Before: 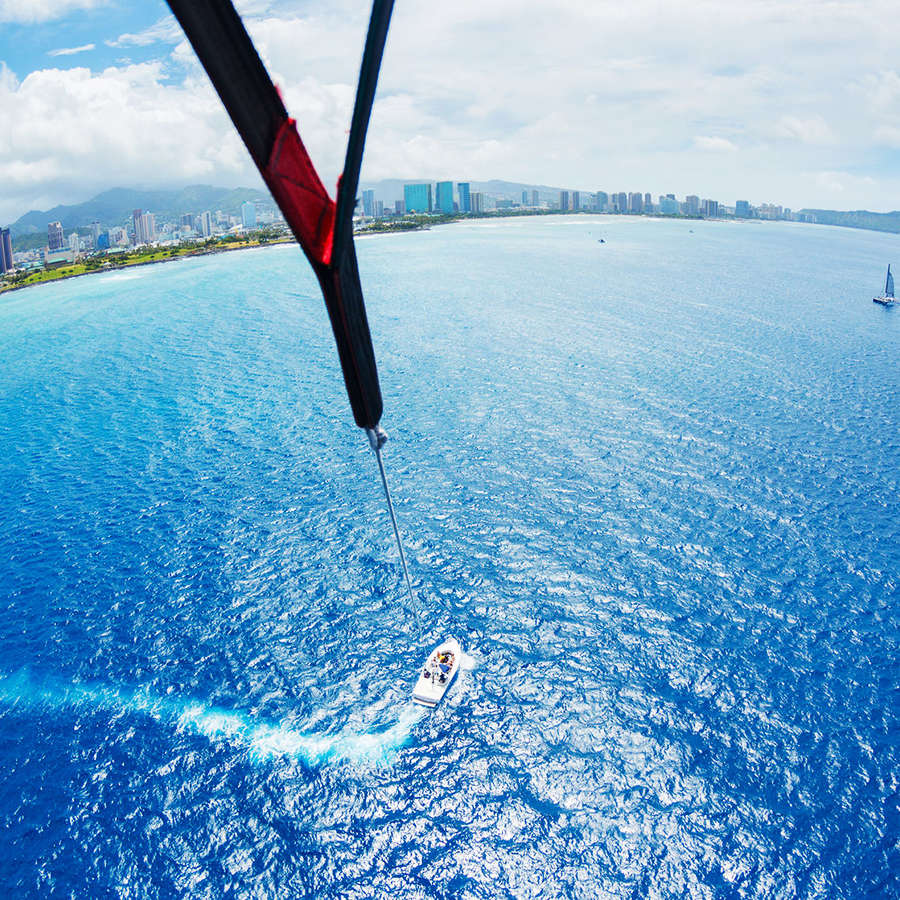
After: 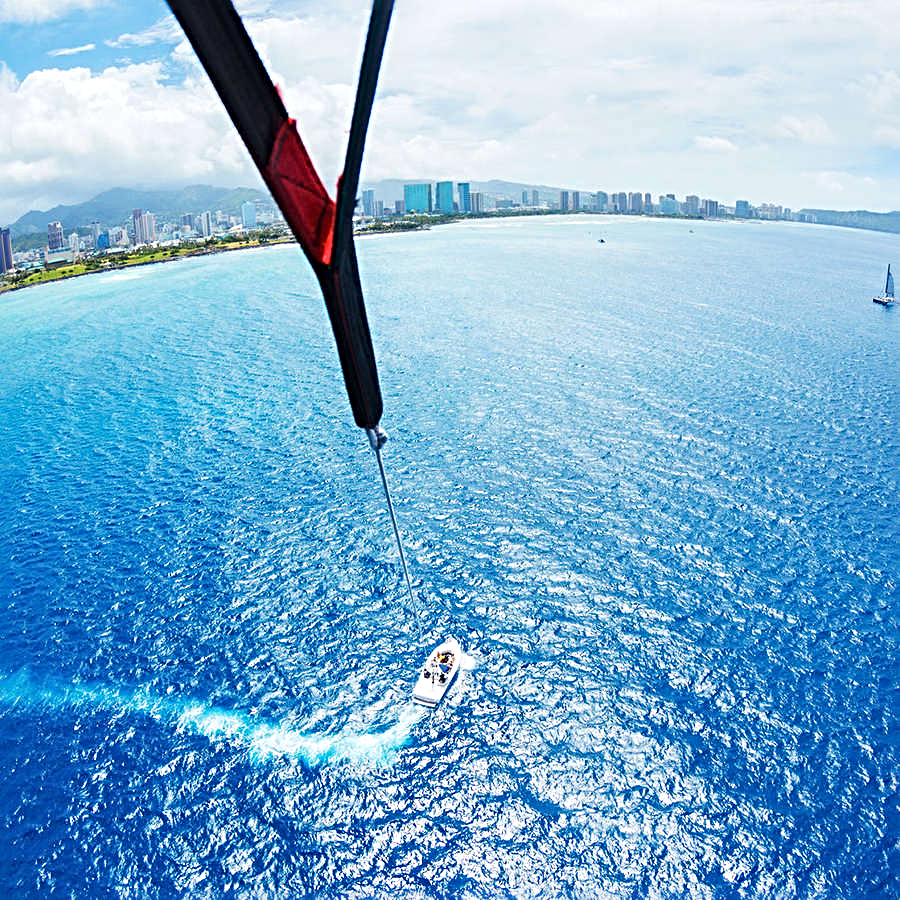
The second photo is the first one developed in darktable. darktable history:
white balance: emerald 1
exposure: exposure 0.127 EV, compensate highlight preservation false
sharpen: radius 4
